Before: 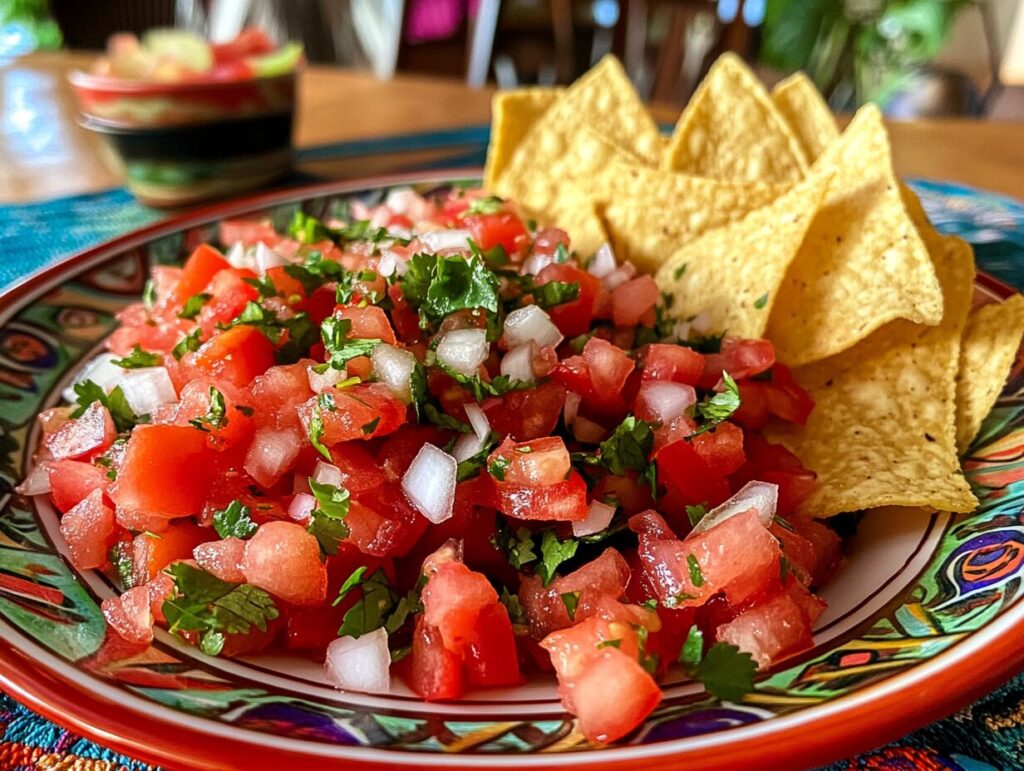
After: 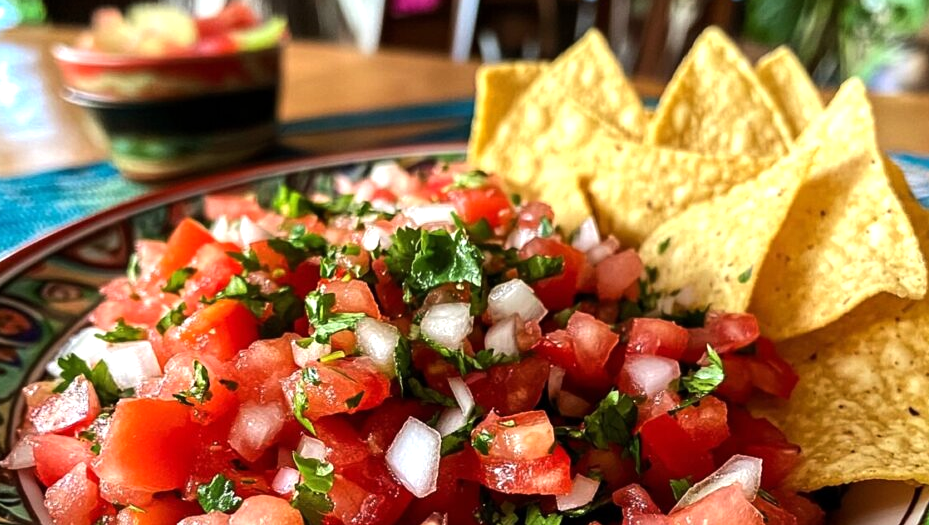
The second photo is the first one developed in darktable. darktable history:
crop: left 1.617%, top 3.387%, right 7.579%, bottom 28.429%
tone equalizer: -8 EV -0.435 EV, -7 EV -0.385 EV, -6 EV -0.324 EV, -5 EV -0.235 EV, -3 EV 0.218 EV, -2 EV 0.358 EV, -1 EV 0.408 EV, +0 EV 0.442 EV, edges refinement/feathering 500, mask exposure compensation -1.57 EV, preserve details no
